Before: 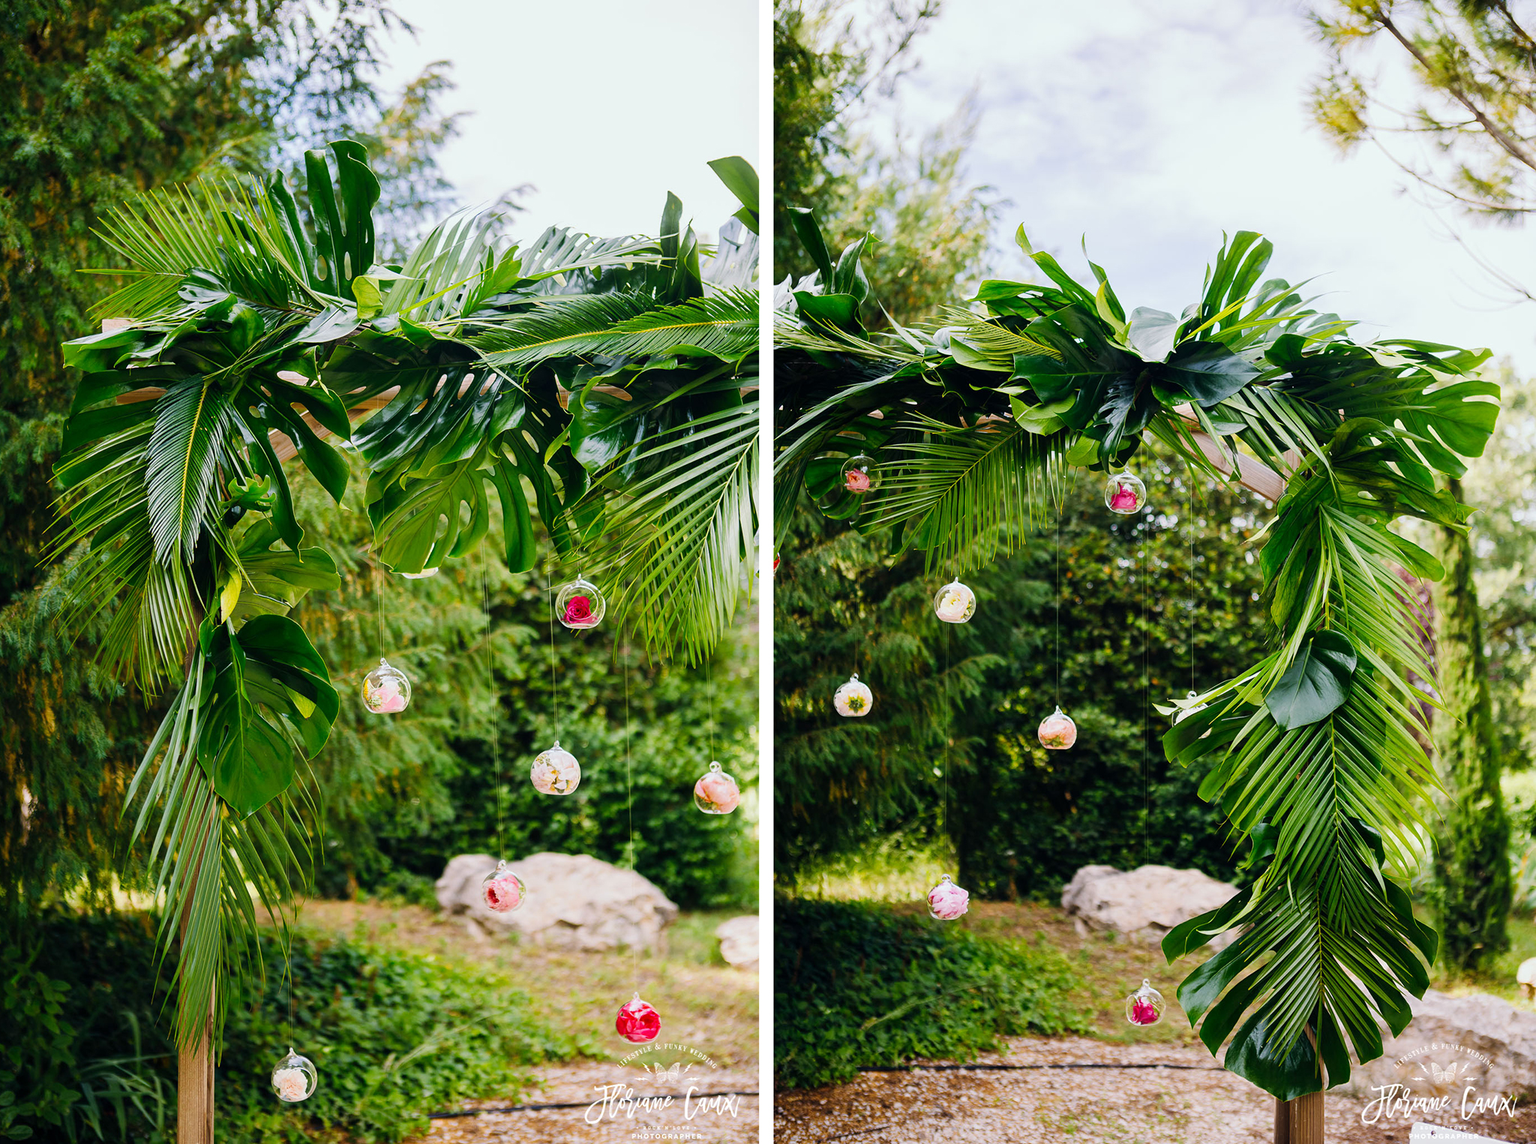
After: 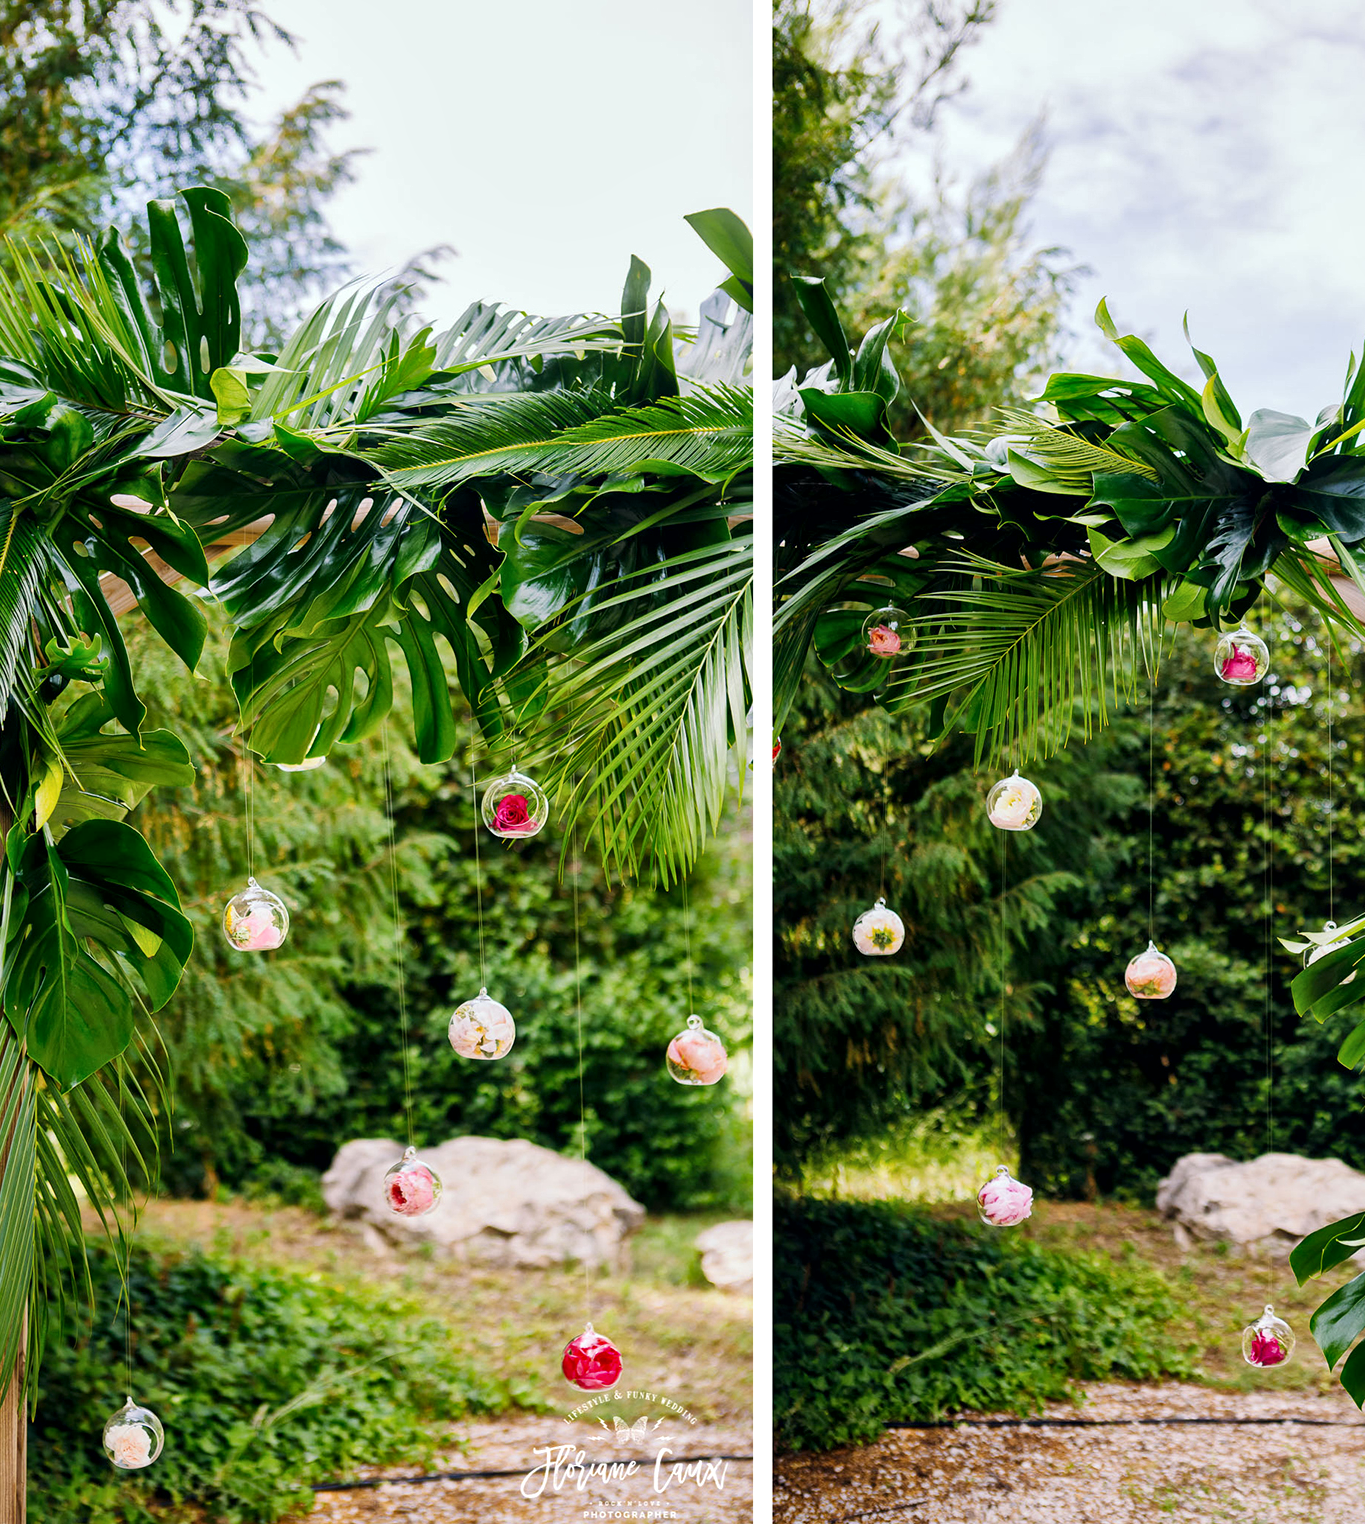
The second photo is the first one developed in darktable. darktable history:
local contrast: mode bilateral grid, contrast 20, coarseness 50, detail 140%, midtone range 0.2
crop and rotate: left 12.648%, right 20.685%
